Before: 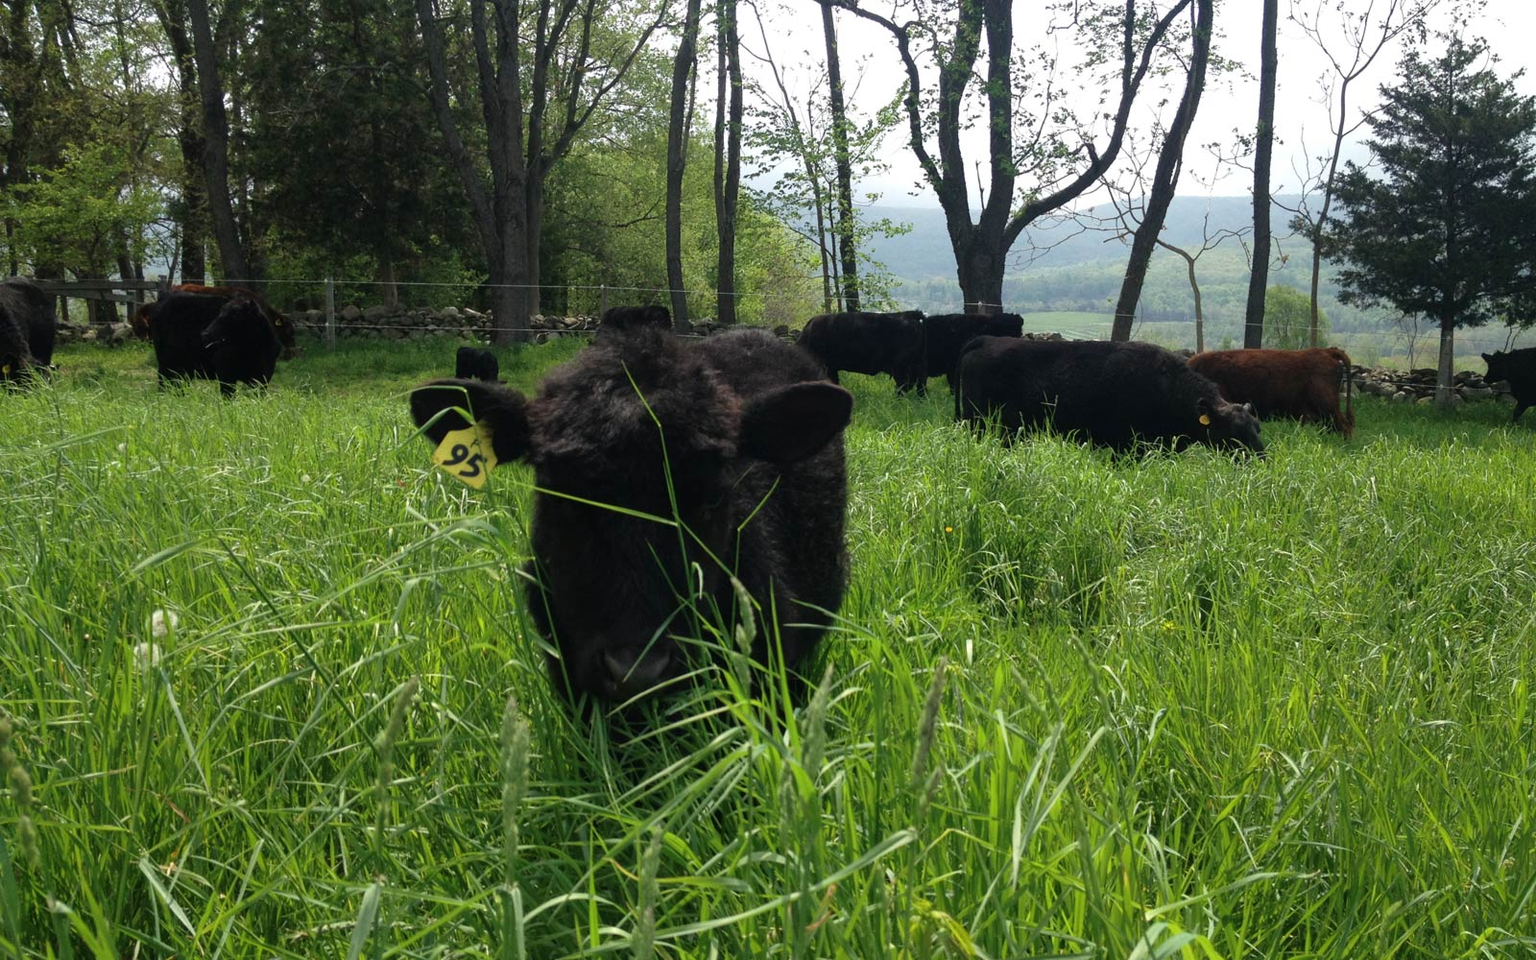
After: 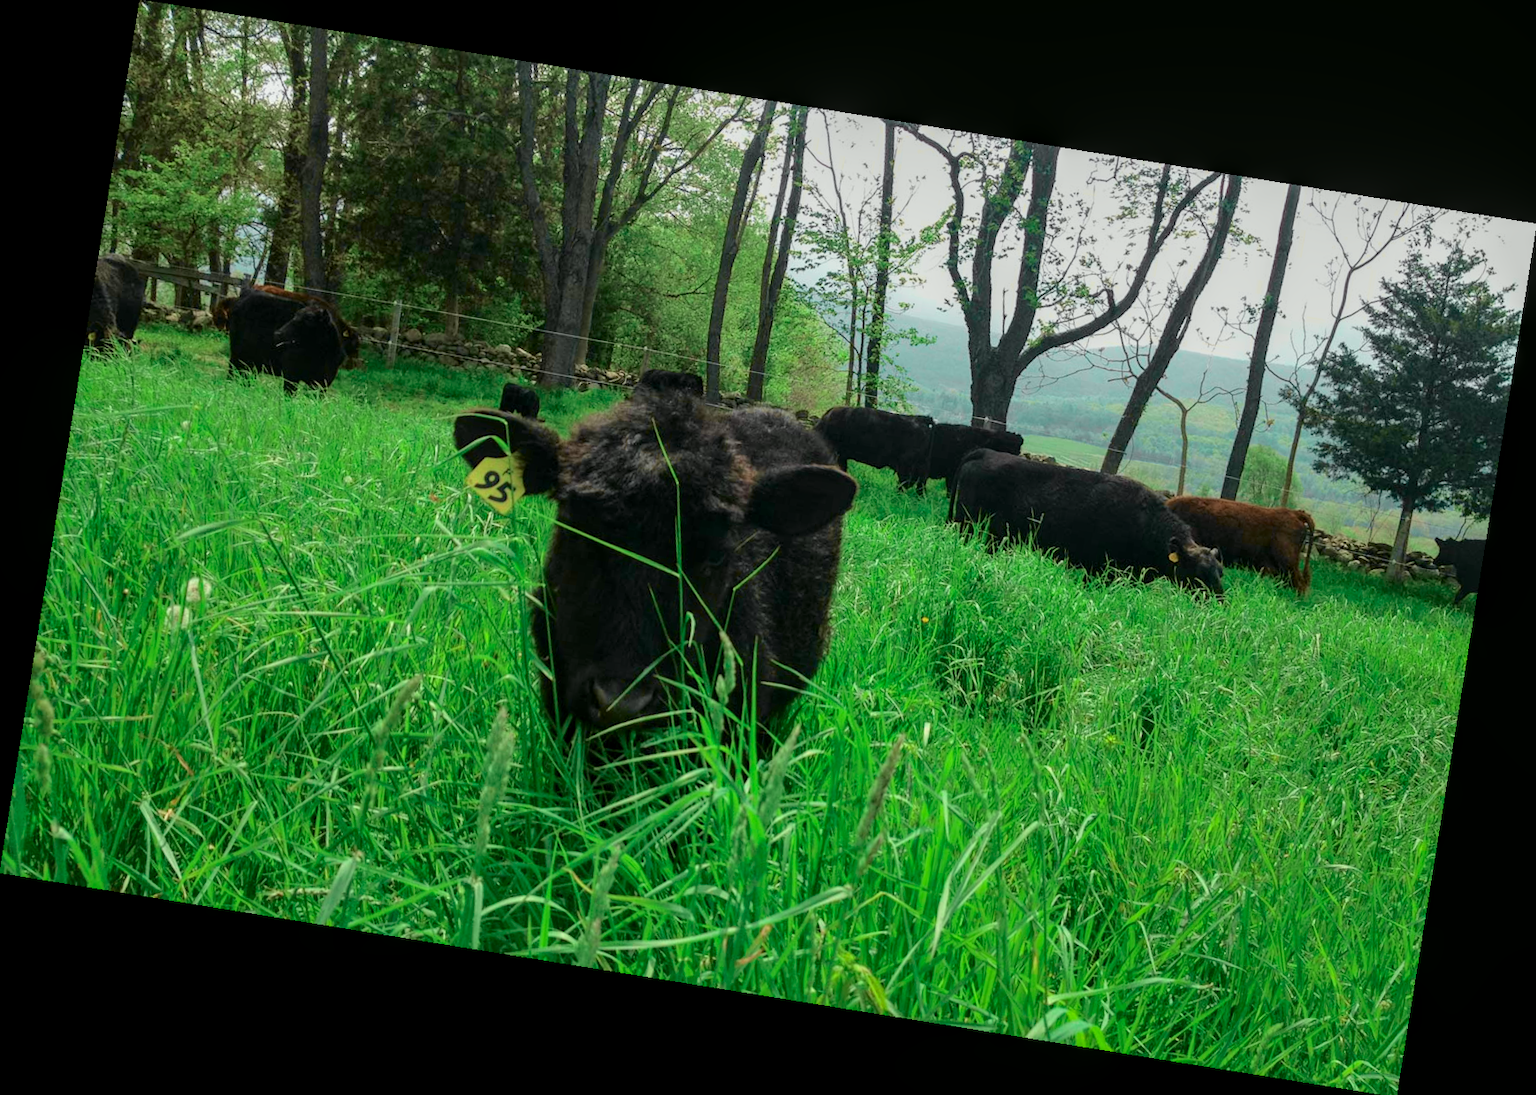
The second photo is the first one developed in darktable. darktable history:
rotate and perspective: rotation 9.12°, automatic cropping off
tone curve: curves: ch0 [(0, 0) (0.402, 0.473) (0.673, 0.68) (0.899, 0.832) (0.999, 0.903)]; ch1 [(0, 0) (0.379, 0.262) (0.464, 0.425) (0.498, 0.49) (0.507, 0.5) (0.53, 0.532) (0.582, 0.583) (0.68, 0.672) (0.791, 0.748) (1, 0.896)]; ch2 [(0, 0) (0.199, 0.414) (0.438, 0.49) (0.496, 0.501) (0.515, 0.546) (0.577, 0.605) (0.632, 0.649) (0.717, 0.727) (0.845, 0.855) (0.998, 0.977)], color space Lab, independent channels, preserve colors none
local contrast: on, module defaults
